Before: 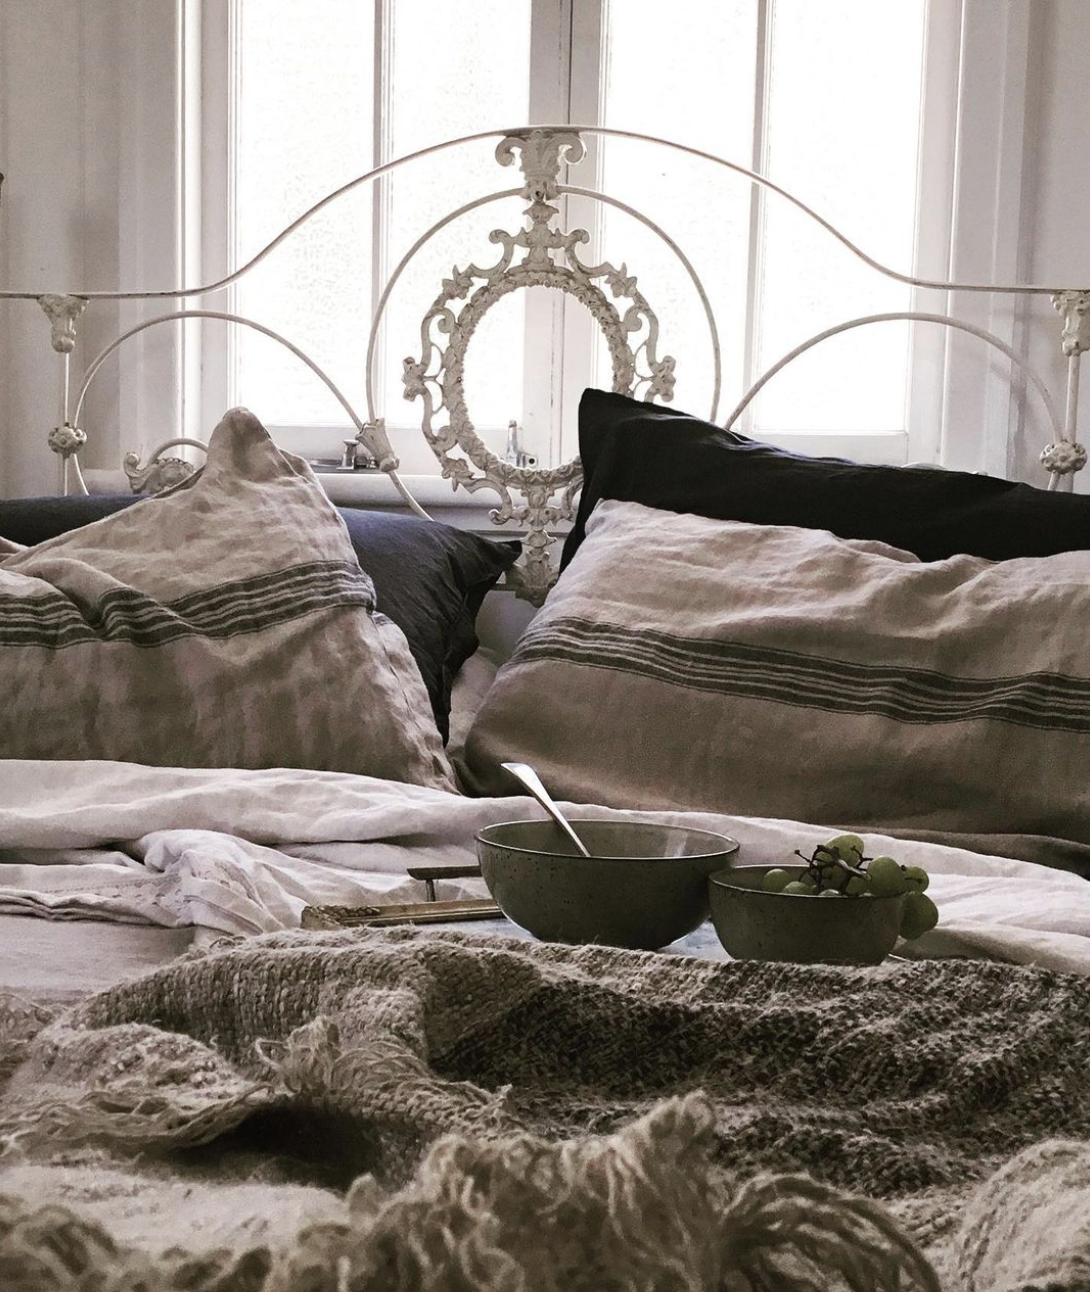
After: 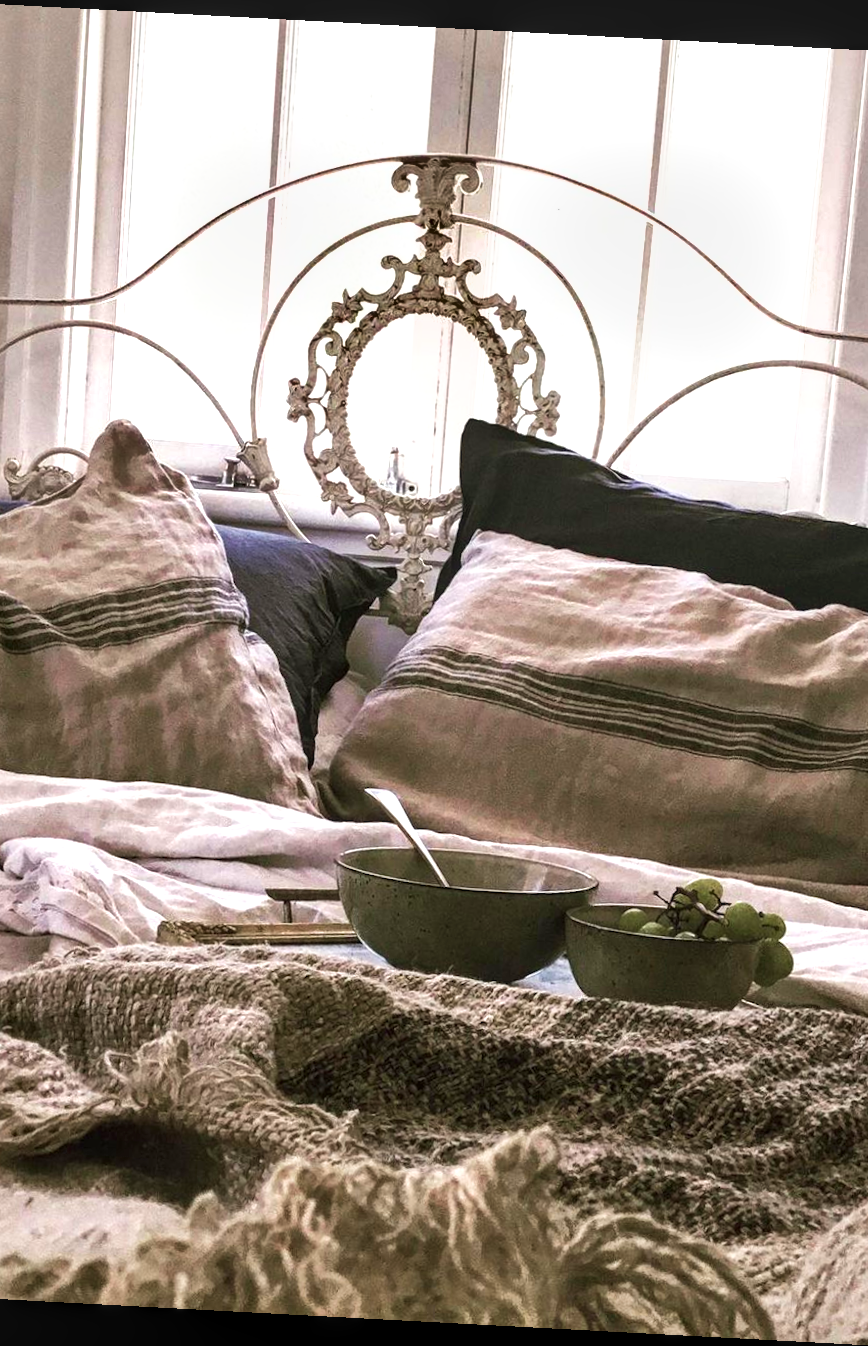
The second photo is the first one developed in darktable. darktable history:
velvia: on, module defaults
crop and rotate: angle -3.05°, left 14.204%, top 0.023%, right 10.779%, bottom 0.07%
exposure: exposure 0.549 EV, compensate exposure bias true, compensate highlight preservation false
local contrast: on, module defaults
shadows and highlights: soften with gaussian
base curve: curves: ch0 [(0, 0) (0.297, 0.298) (1, 1)], preserve colors none
